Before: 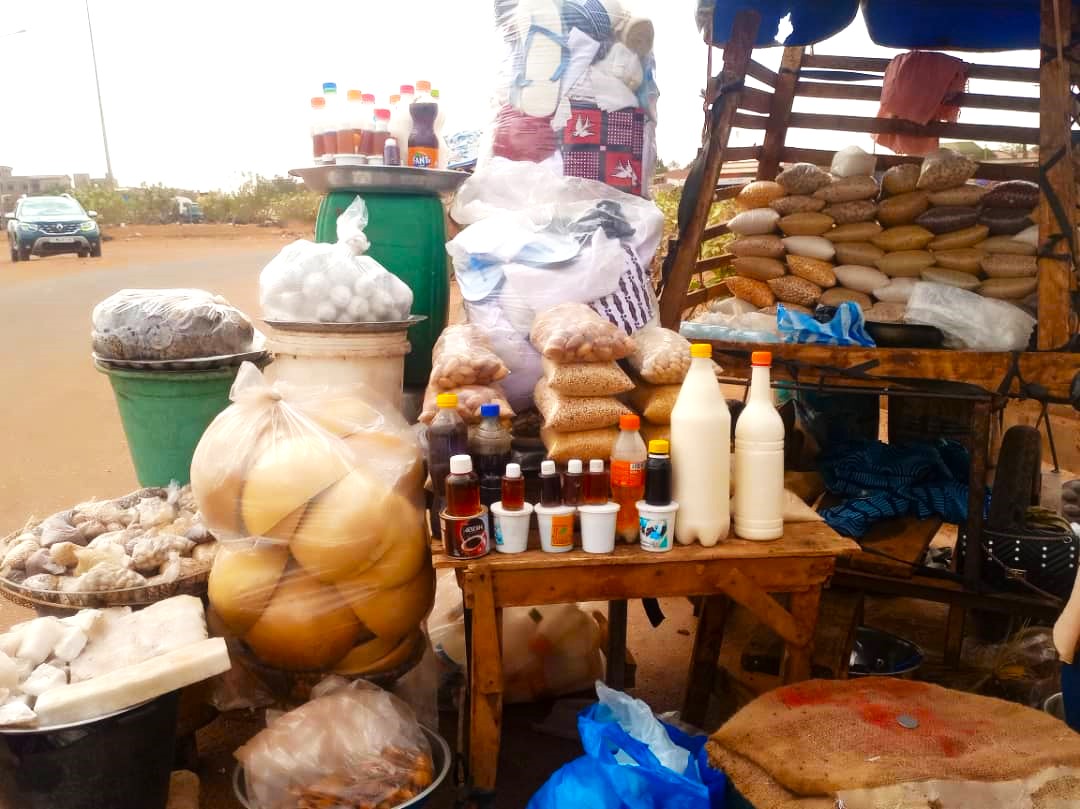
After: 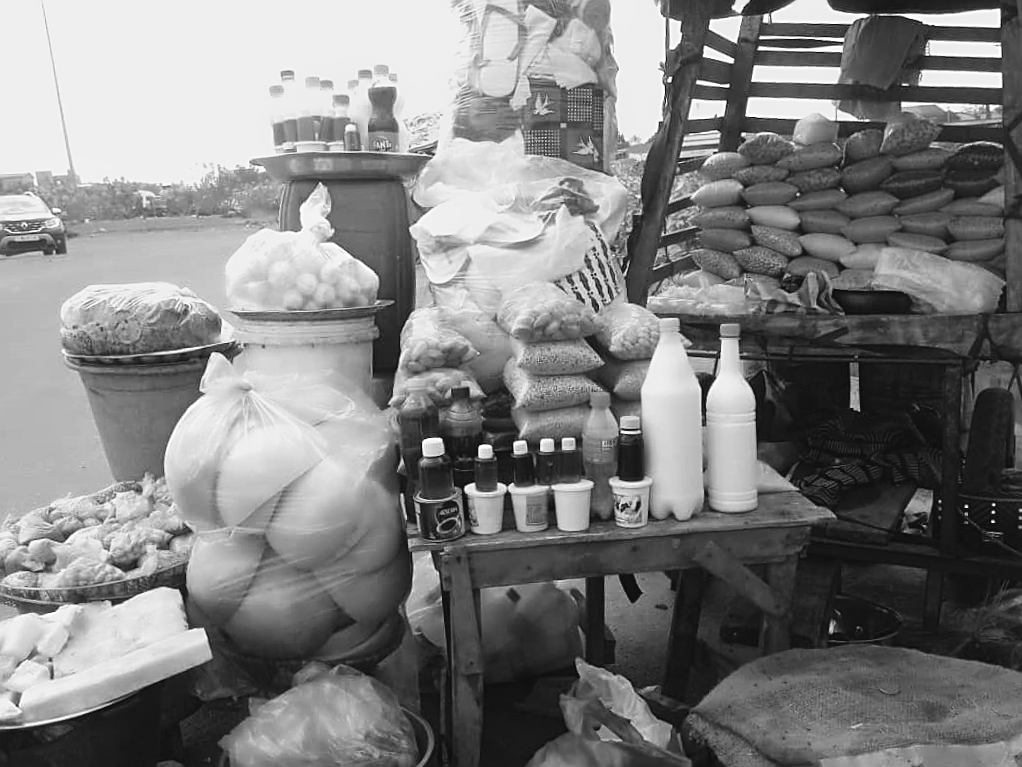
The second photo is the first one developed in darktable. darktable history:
monochrome: a -92.57, b 58.91
crop and rotate: left 0.614%, top 0.179%, bottom 0.309%
exposure: exposure 0.02 EV, compensate highlight preservation false
sharpen: on, module defaults
white balance: red 1.009, blue 1.027
color balance rgb: shadows lift › chroma 2%, shadows lift › hue 219.6°, power › hue 313.2°, highlights gain › chroma 3%, highlights gain › hue 75.6°, global offset › luminance 0.5%, perceptual saturation grading › global saturation 15.33%, perceptual saturation grading › highlights -19.33%, perceptual saturation grading › shadows 20%, global vibrance 20%
rotate and perspective: rotation -2.12°, lens shift (vertical) 0.009, lens shift (horizontal) -0.008, automatic cropping original format, crop left 0.036, crop right 0.964, crop top 0.05, crop bottom 0.959
